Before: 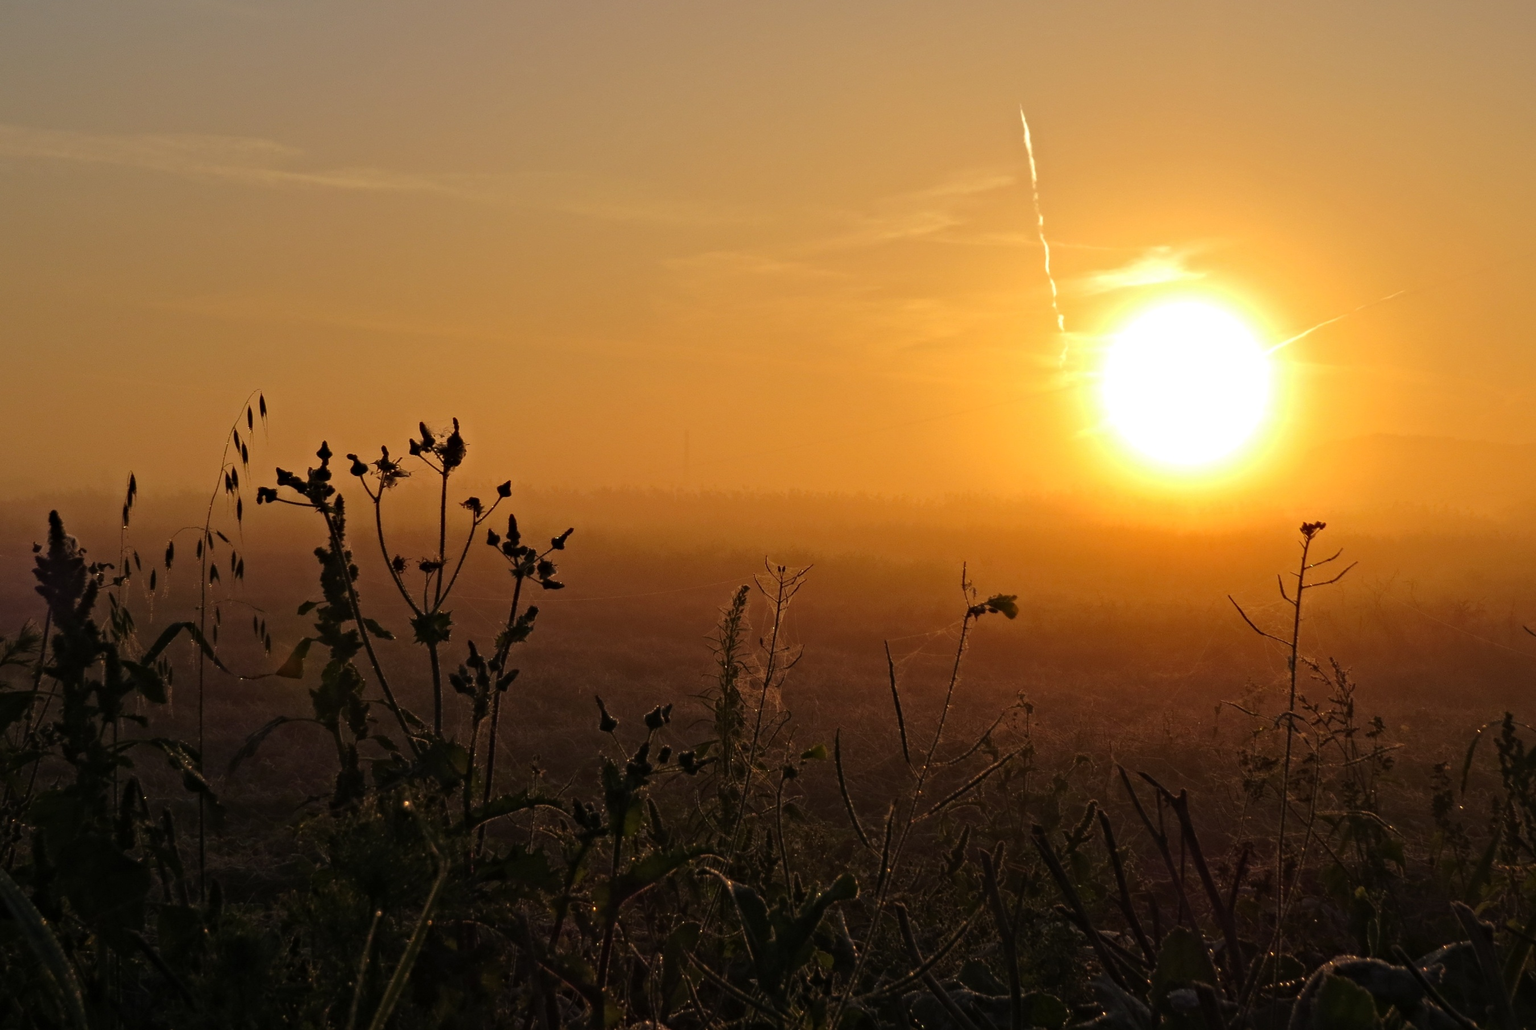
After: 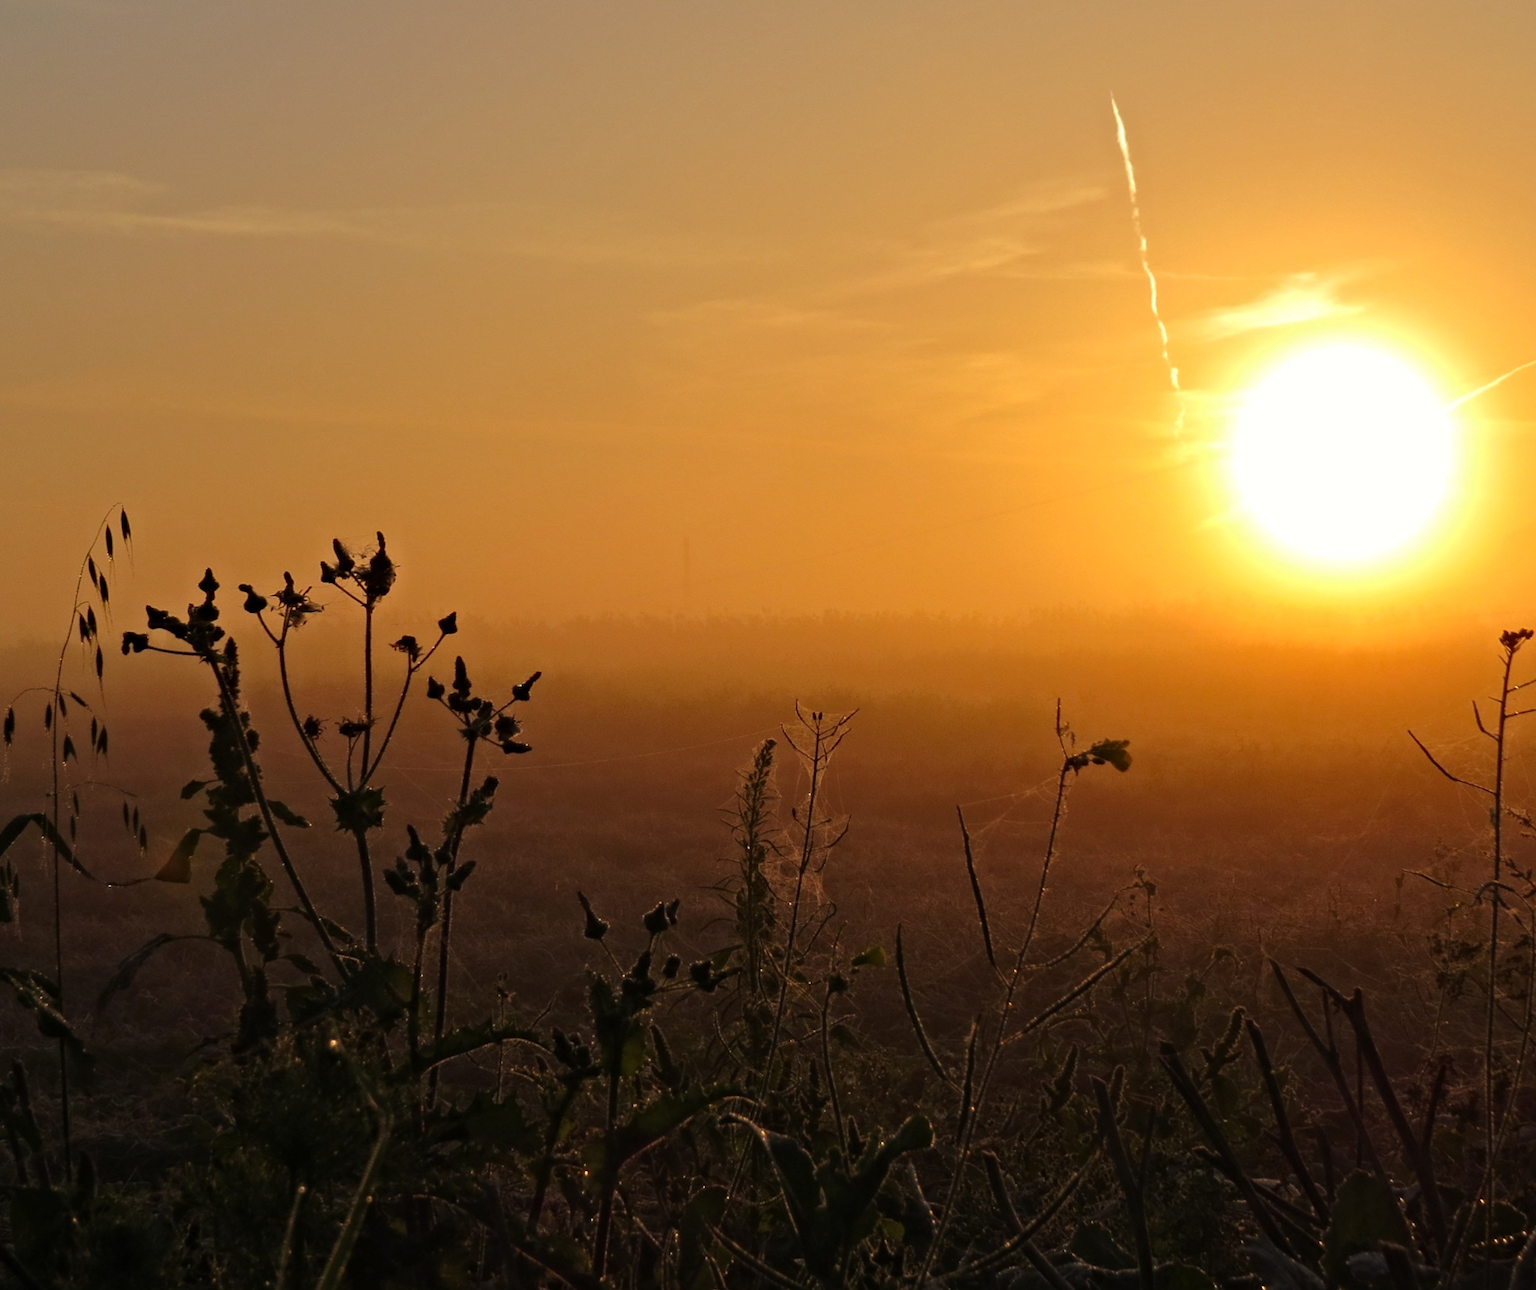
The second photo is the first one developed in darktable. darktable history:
rotate and perspective: rotation -2°, crop left 0.022, crop right 0.978, crop top 0.049, crop bottom 0.951
color calibration: x 0.342, y 0.355, temperature 5146 K
crop: left 9.88%, right 12.664%
white balance: emerald 1
